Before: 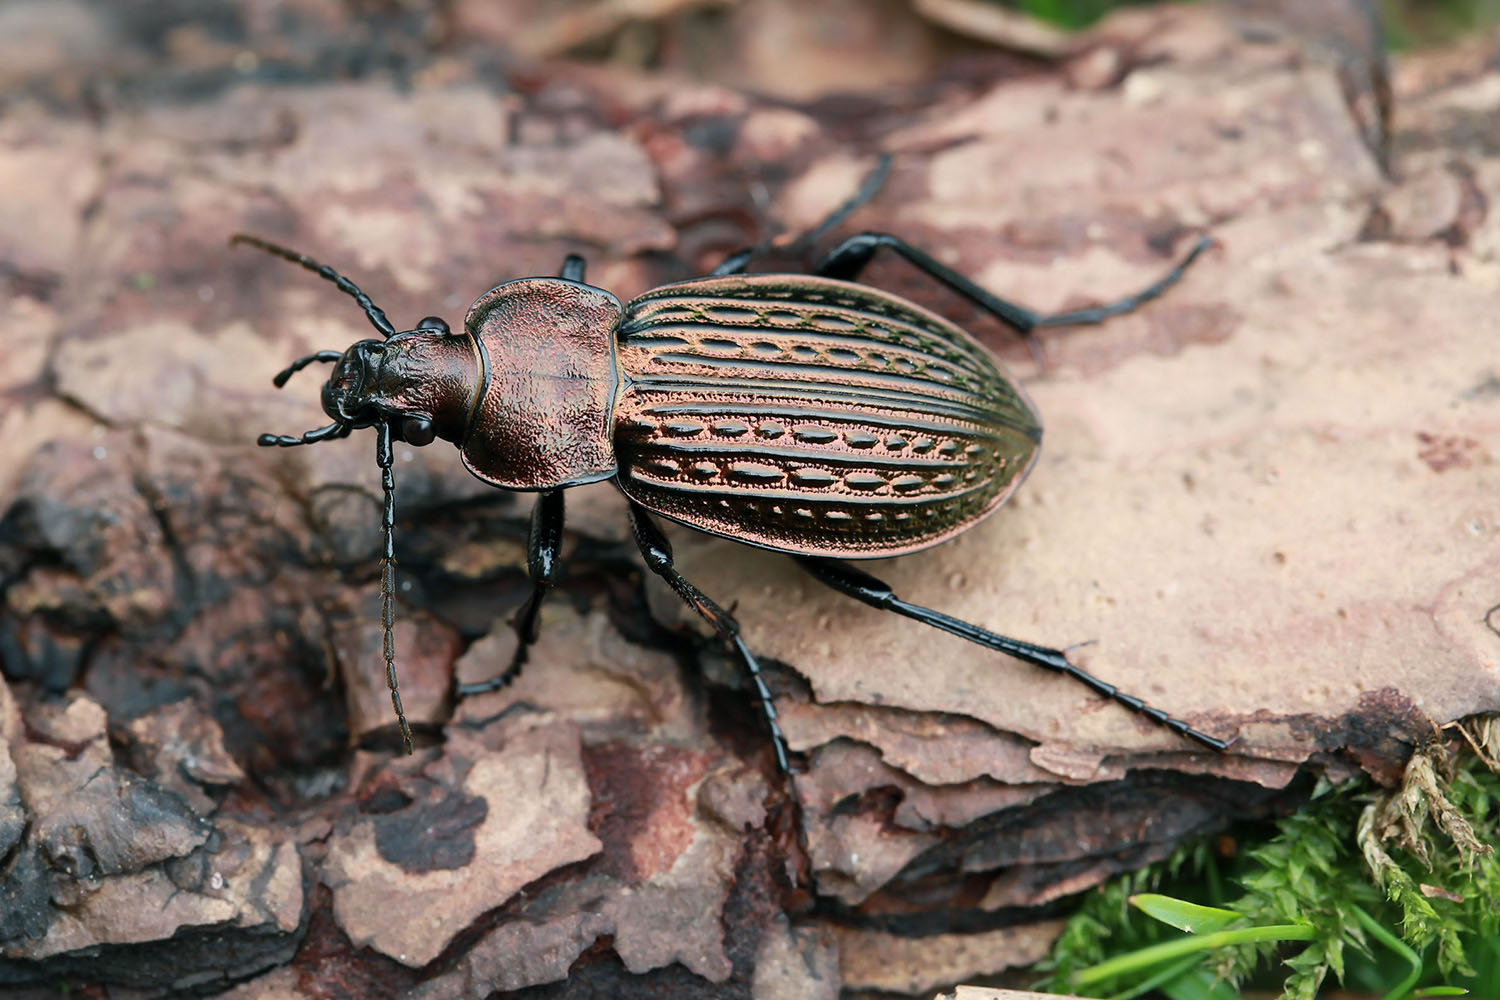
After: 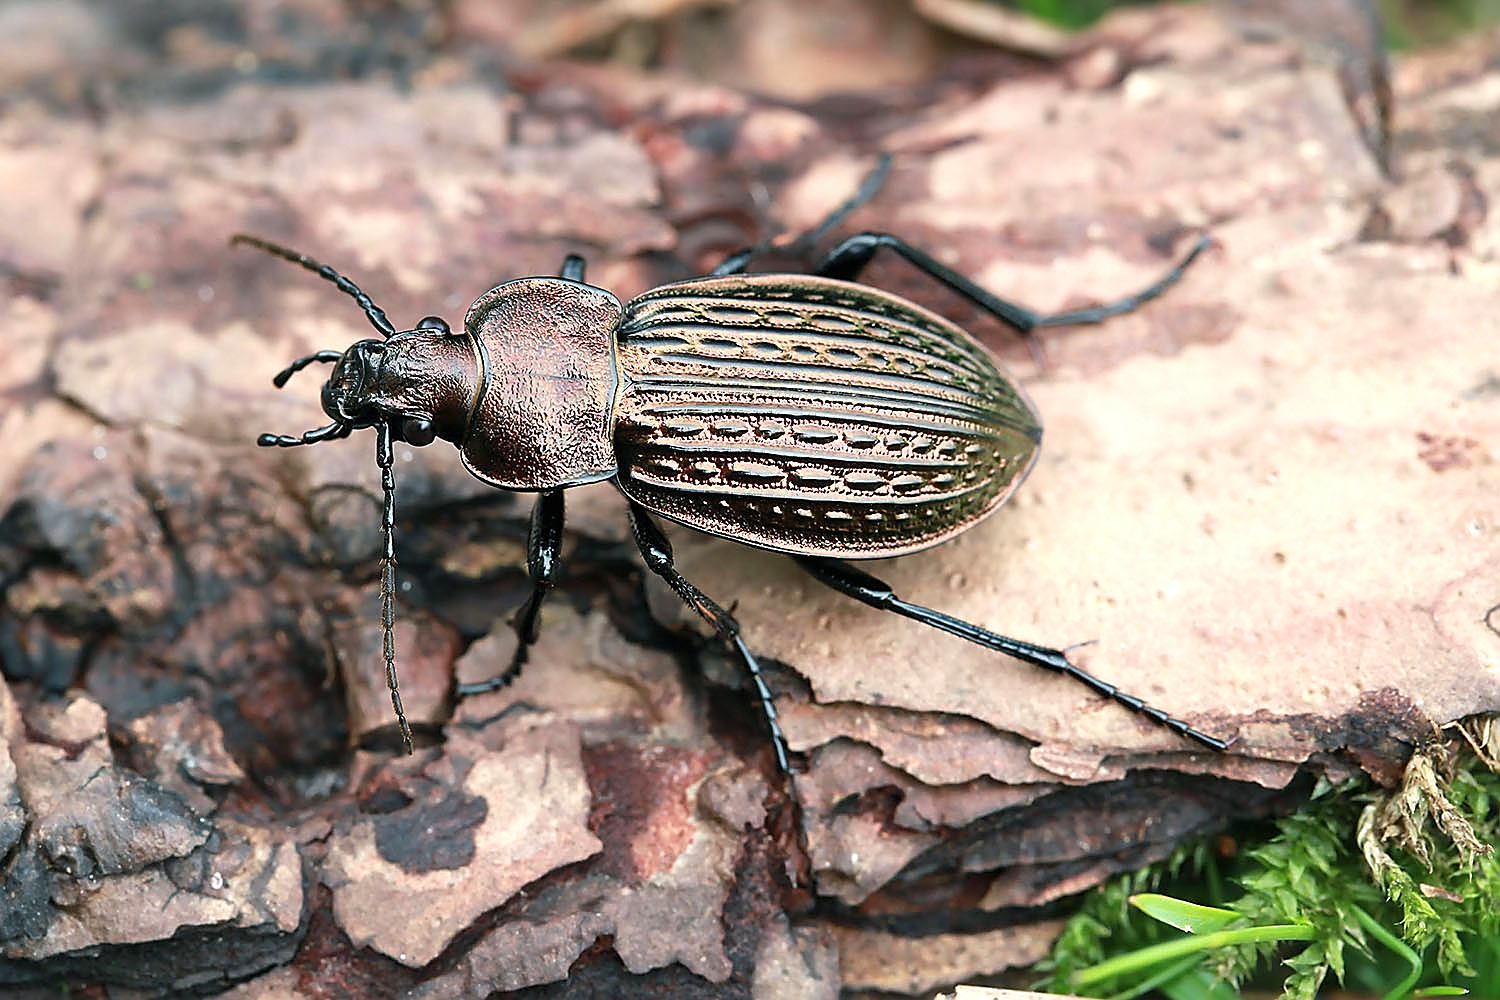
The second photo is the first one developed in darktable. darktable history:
exposure: black level correction 0, exposure 0.5 EV, compensate exposure bias true, compensate highlight preservation false
sharpen: radius 1.4, amount 1.25, threshold 0.7
